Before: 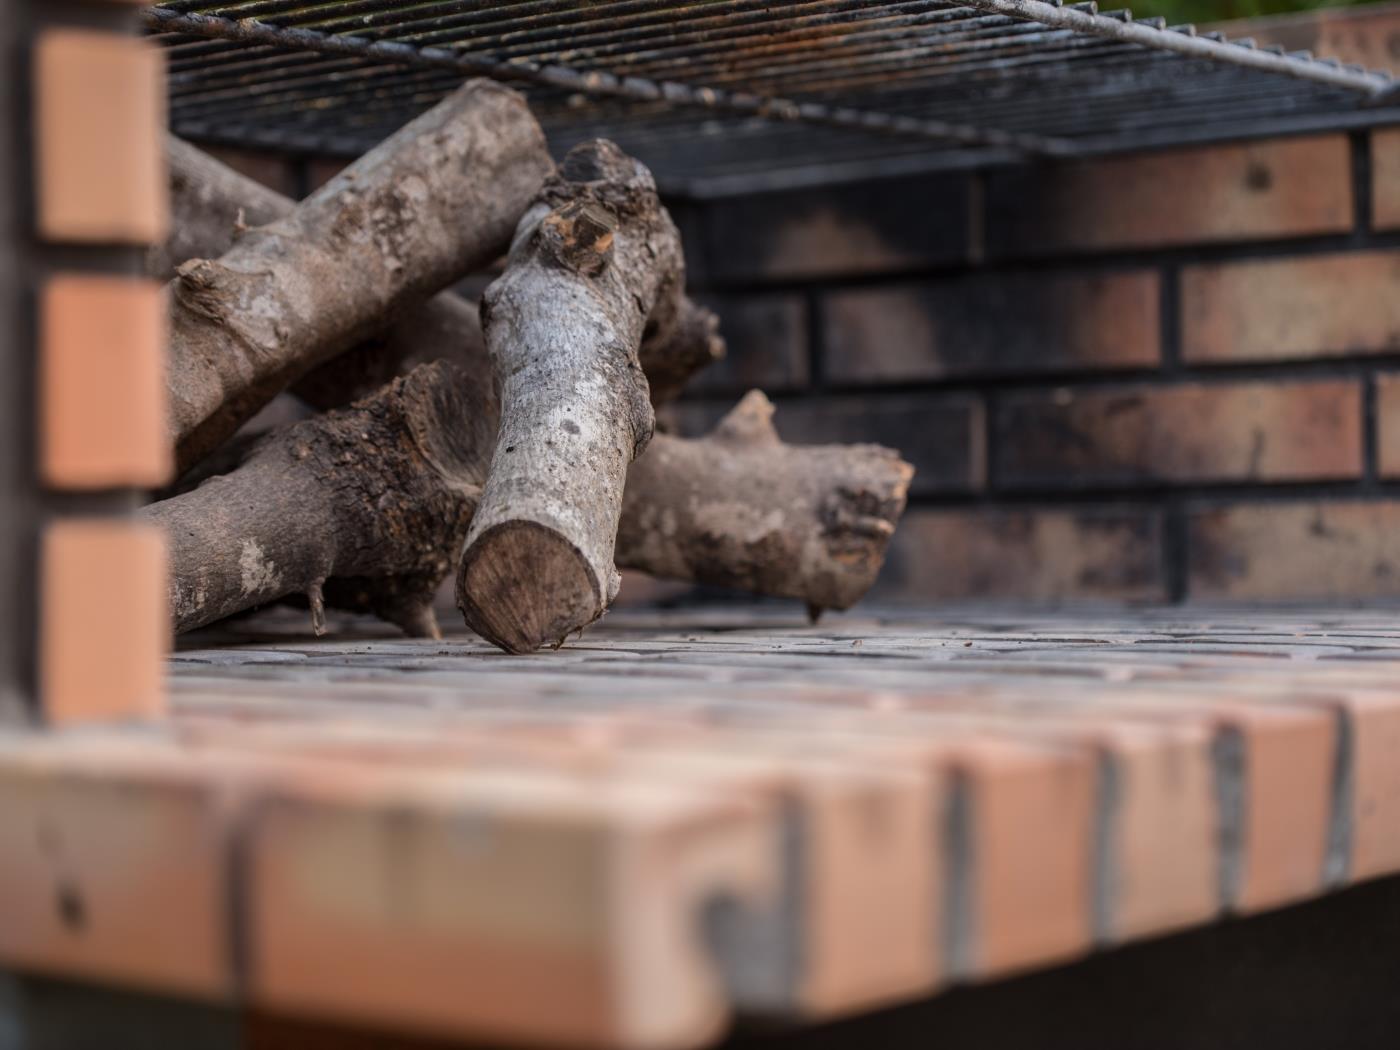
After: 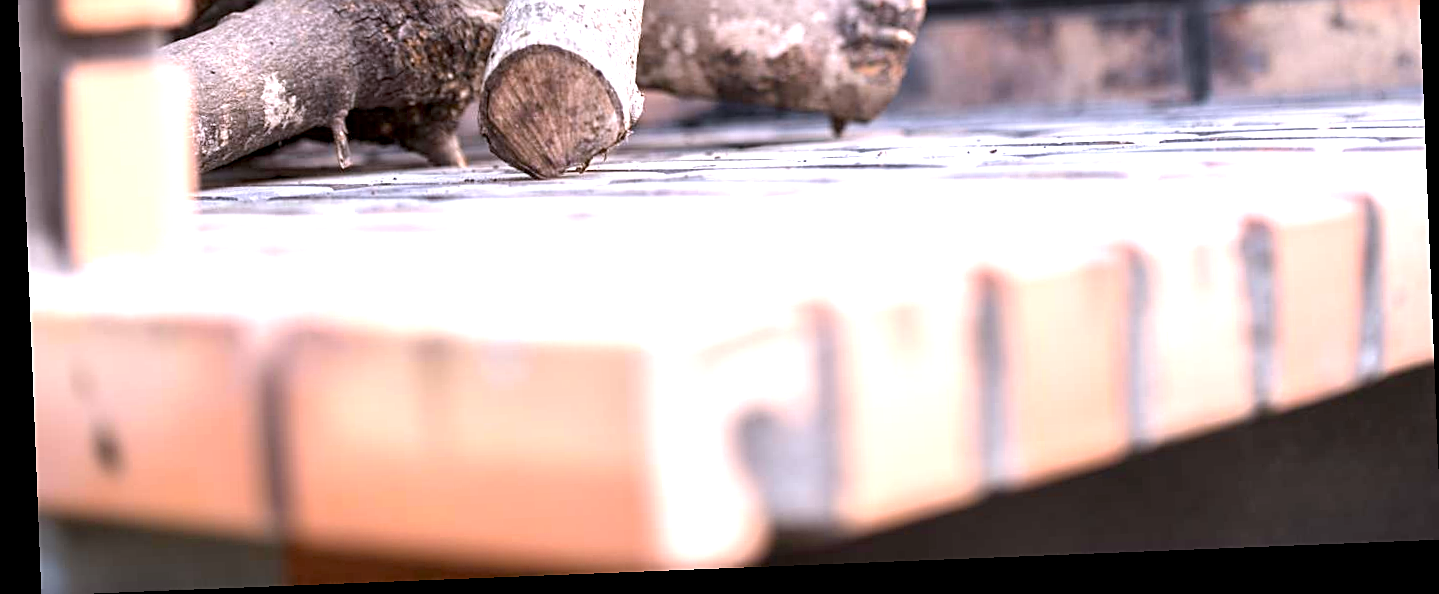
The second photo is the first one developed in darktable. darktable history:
rotate and perspective: rotation -2.29°, automatic cropping off
crop and rotate: top 46.237%
sharpen: on, module defaults
white balance: red 1.004, blue 1.096
exposure: black level correction 0.001, exposure 1.84 EV, compensate highlight preservation false
